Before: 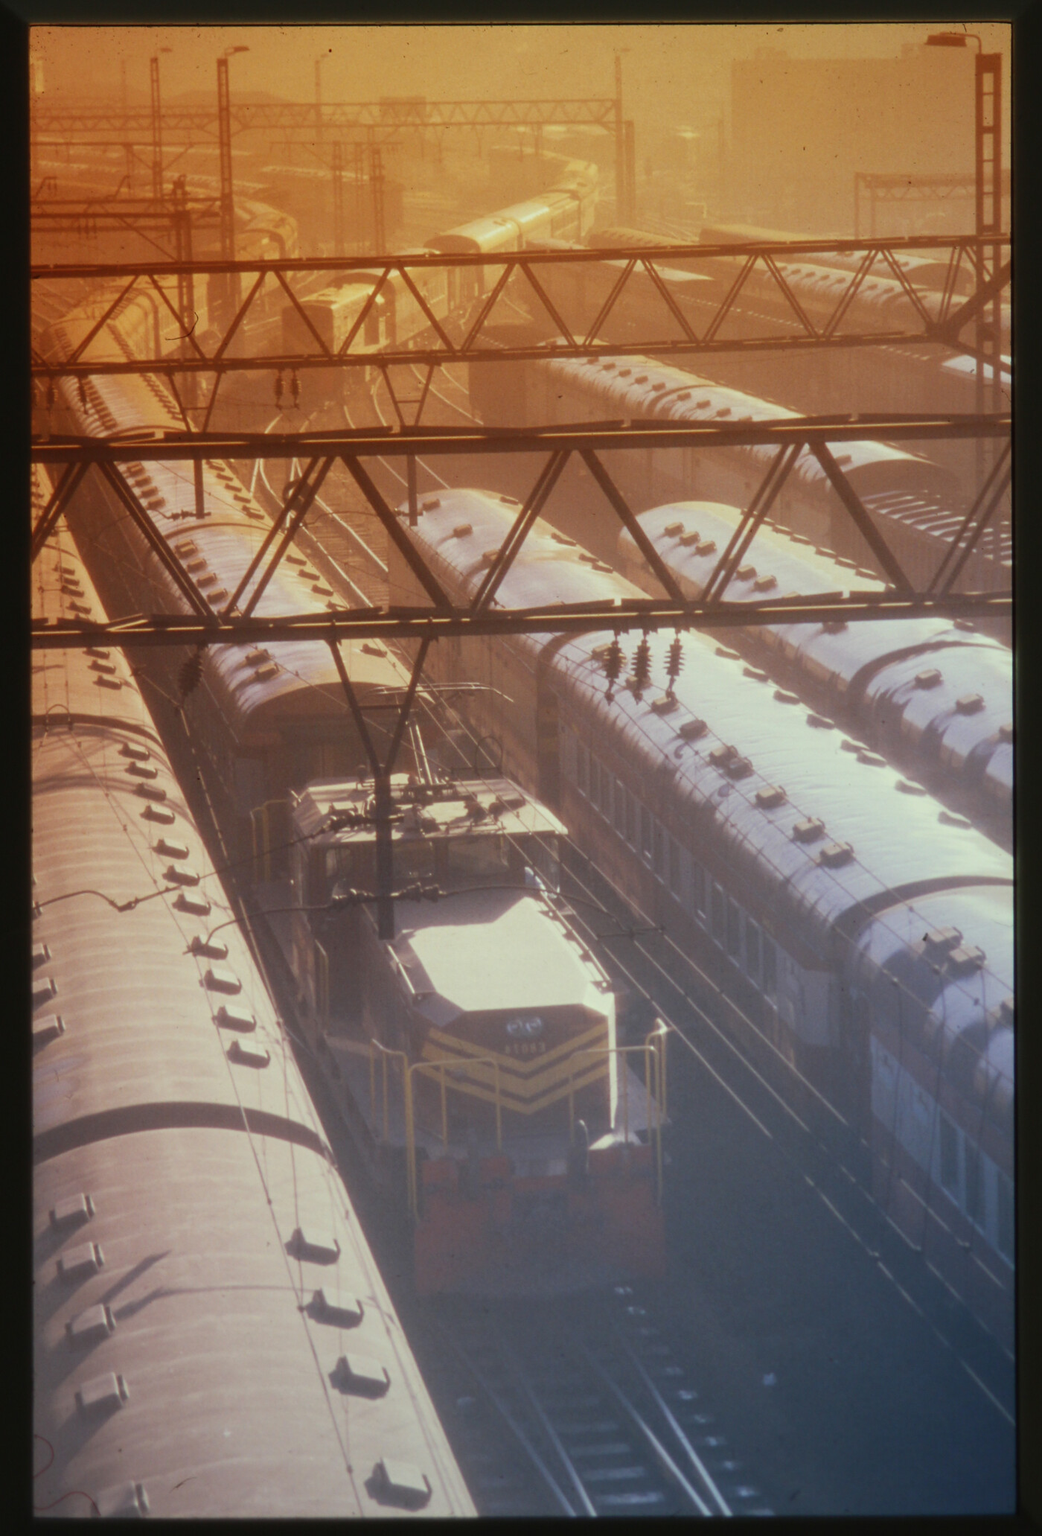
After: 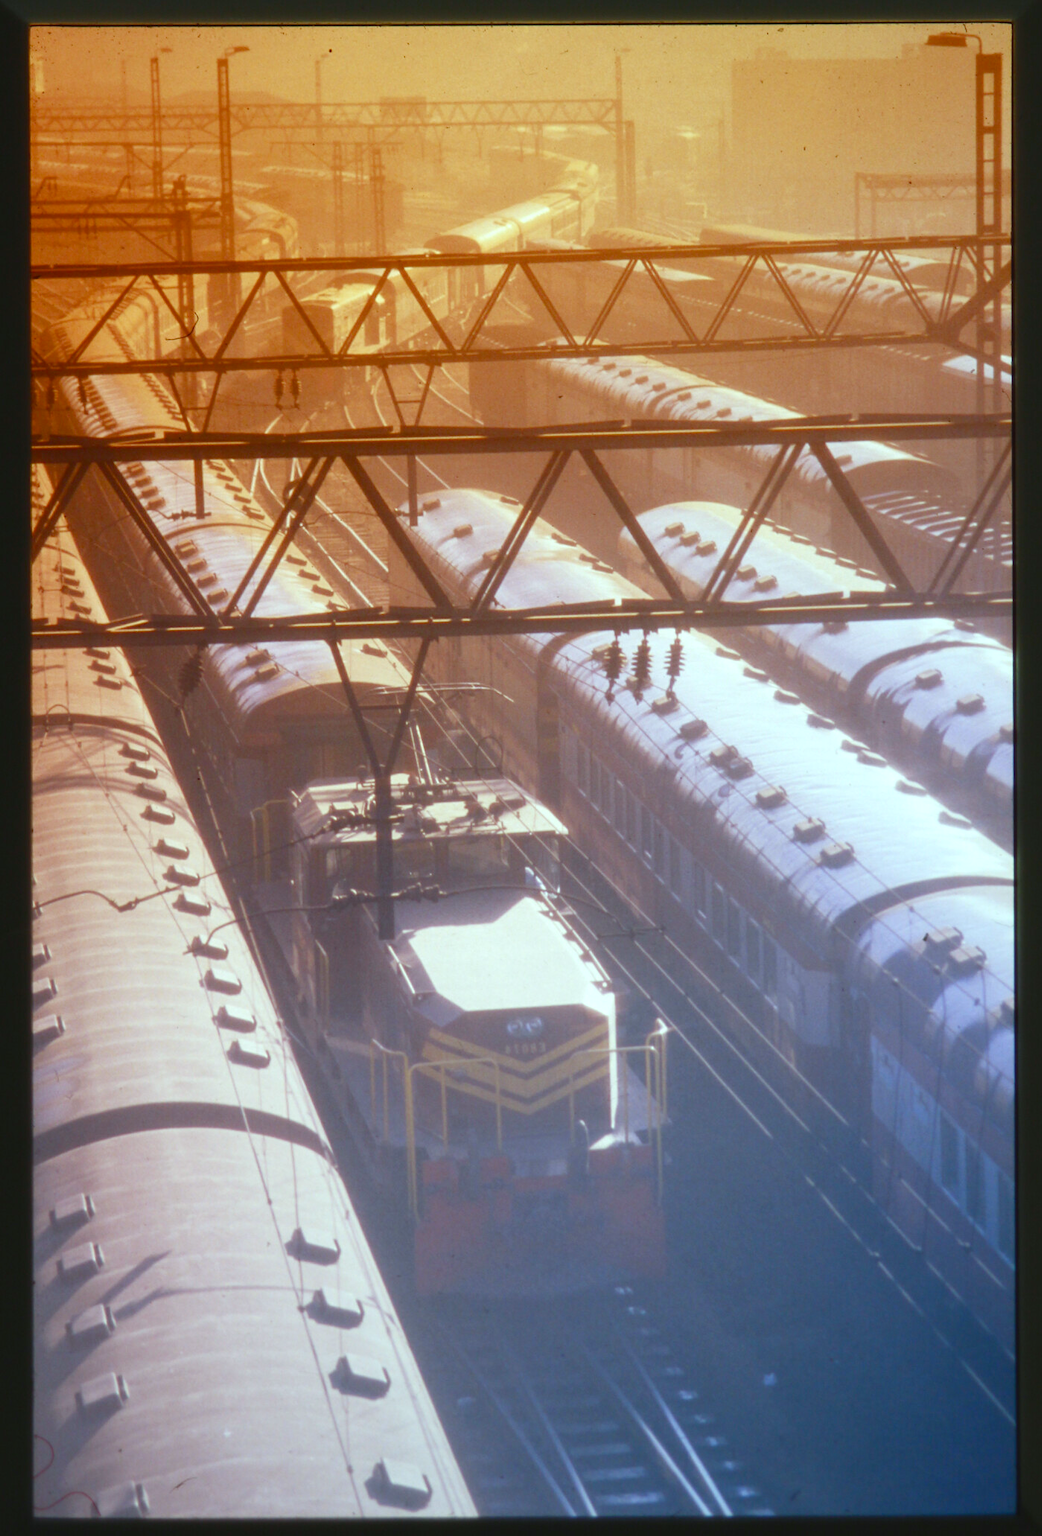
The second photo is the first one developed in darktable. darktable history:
color balance rgb: perceptual saturation grading › global saturation 20%, perceptual saturation grading › highlights -25%, perceptual saturation grading › shadows 25%
exposure: black level correction 0, exposure 0.6 EV, compensate highlight preservation false
contrast brightness saturation: contrast -0.02, brightness -0.01, saturation 0.03
white balance: red 0.924, blue 1.095
